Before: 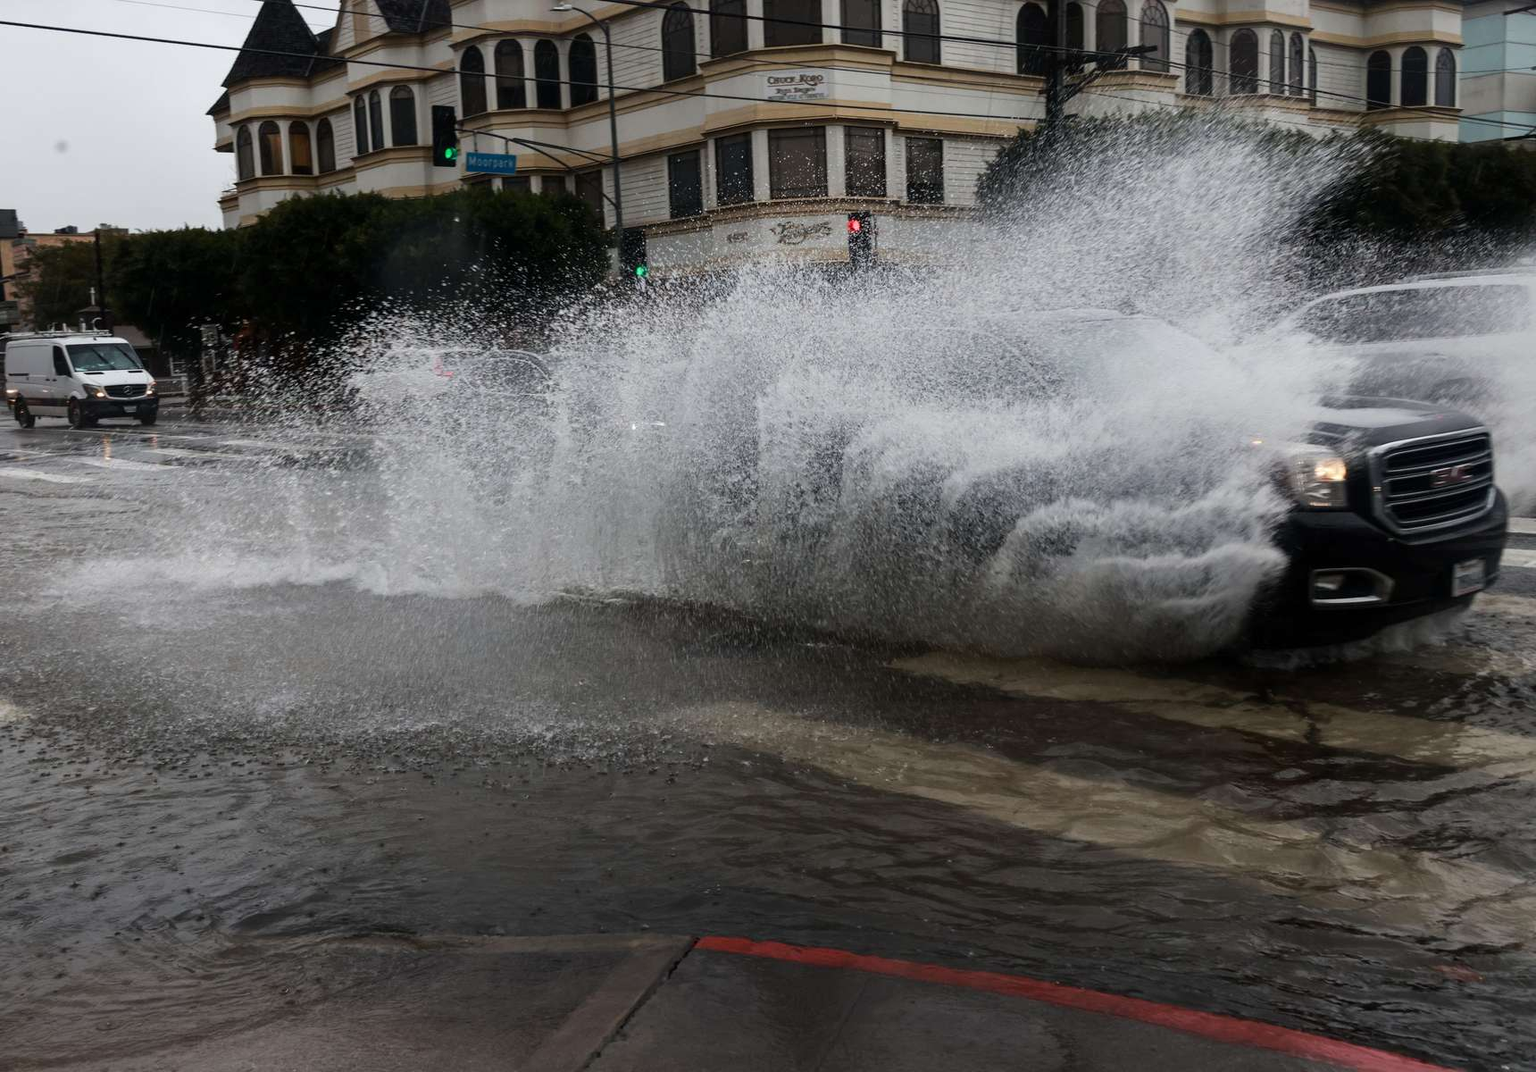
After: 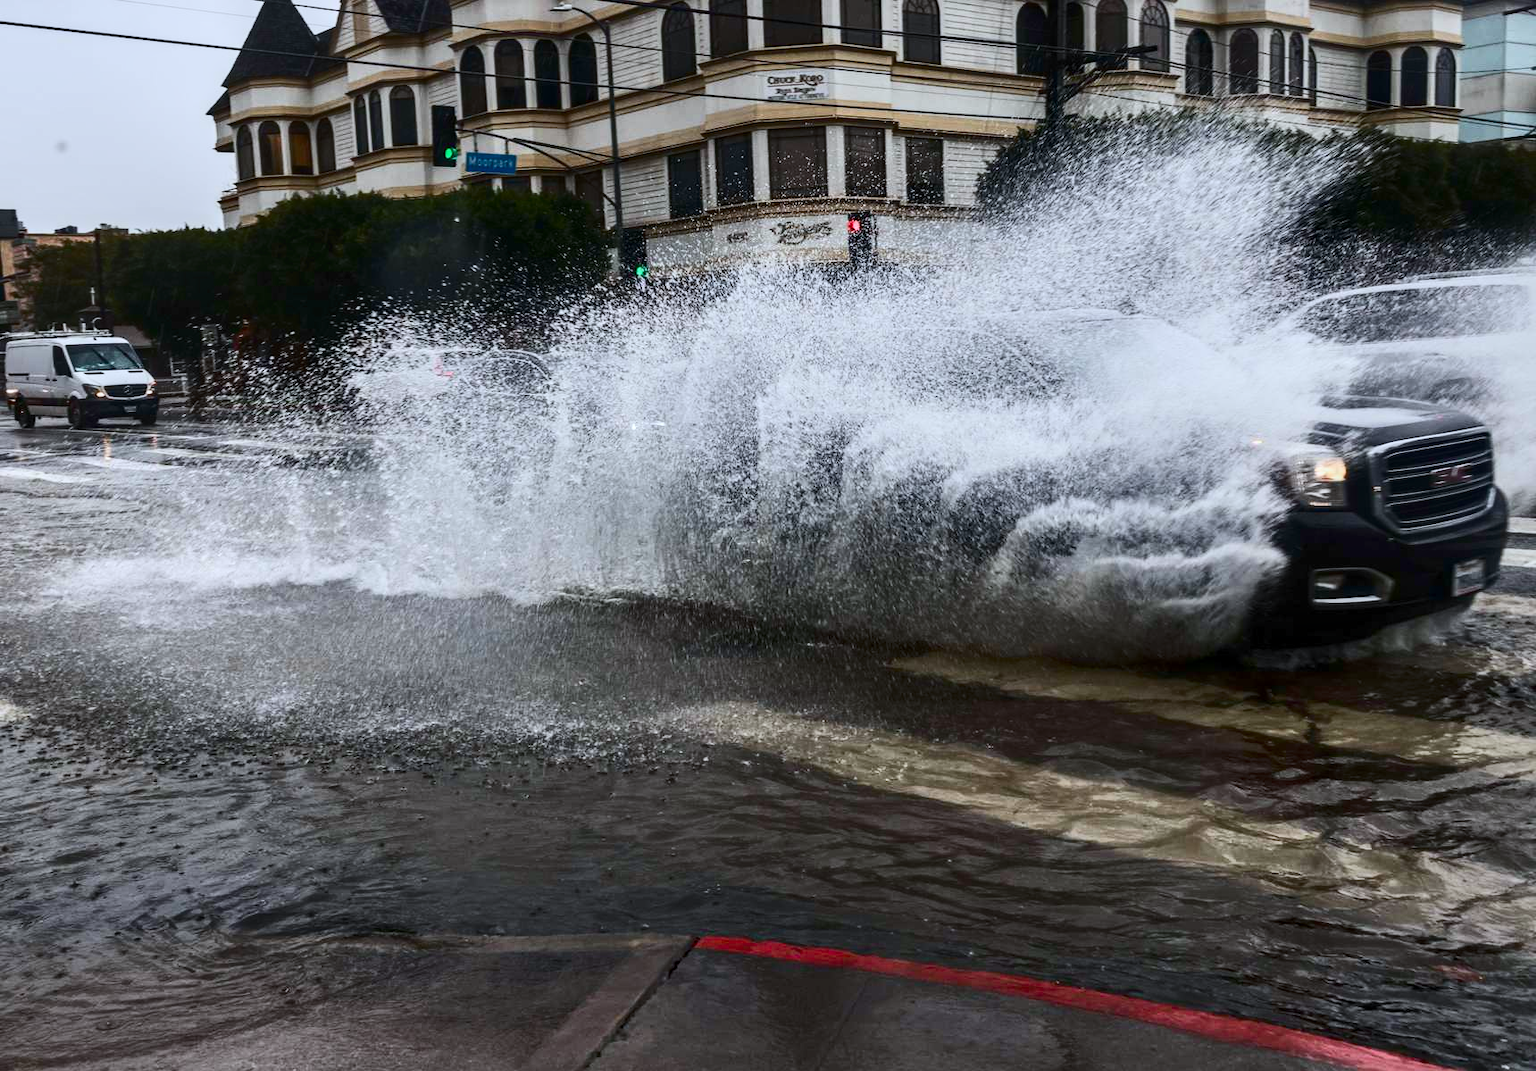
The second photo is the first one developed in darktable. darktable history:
local contrast: on, module defaults
white balance: red 0.967, blue 1.049
contrast brightness saturation: contrast 0.4, brightness 0.1, saturation 0.21
shadows and highlights: shadows 49, highlights -41, soften with gaussian
color balance rgb: perceptual saturation grading › global saturation -0.31%, global vibrance -8%, contrast -13%, saturation formula JzAzBz (2021)
